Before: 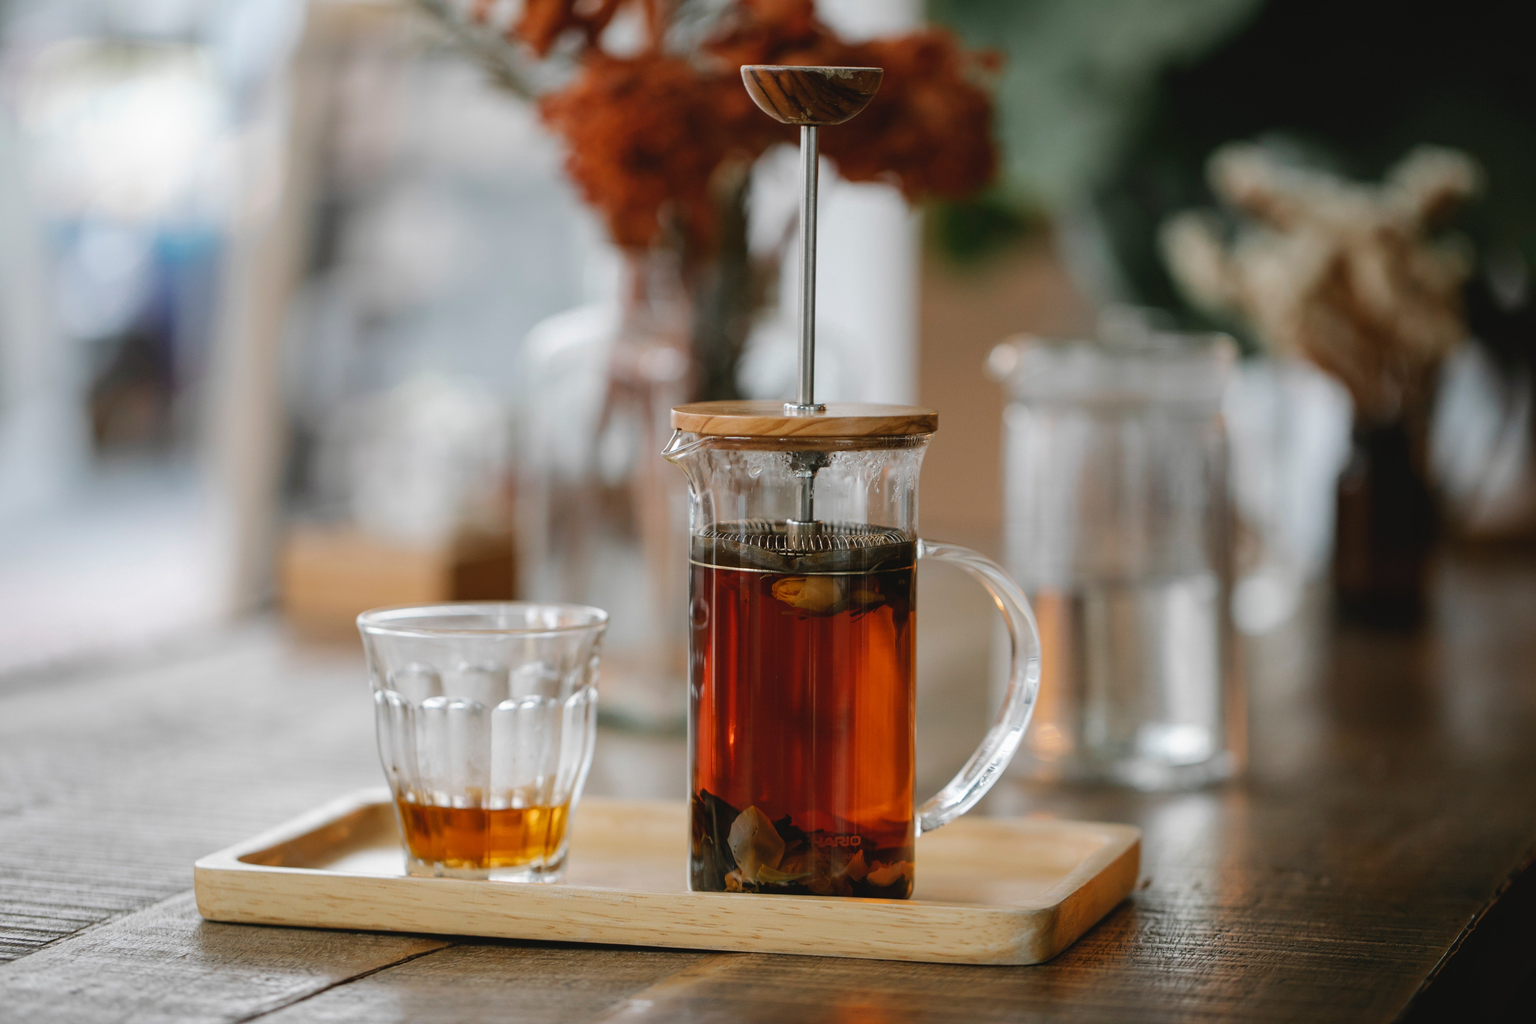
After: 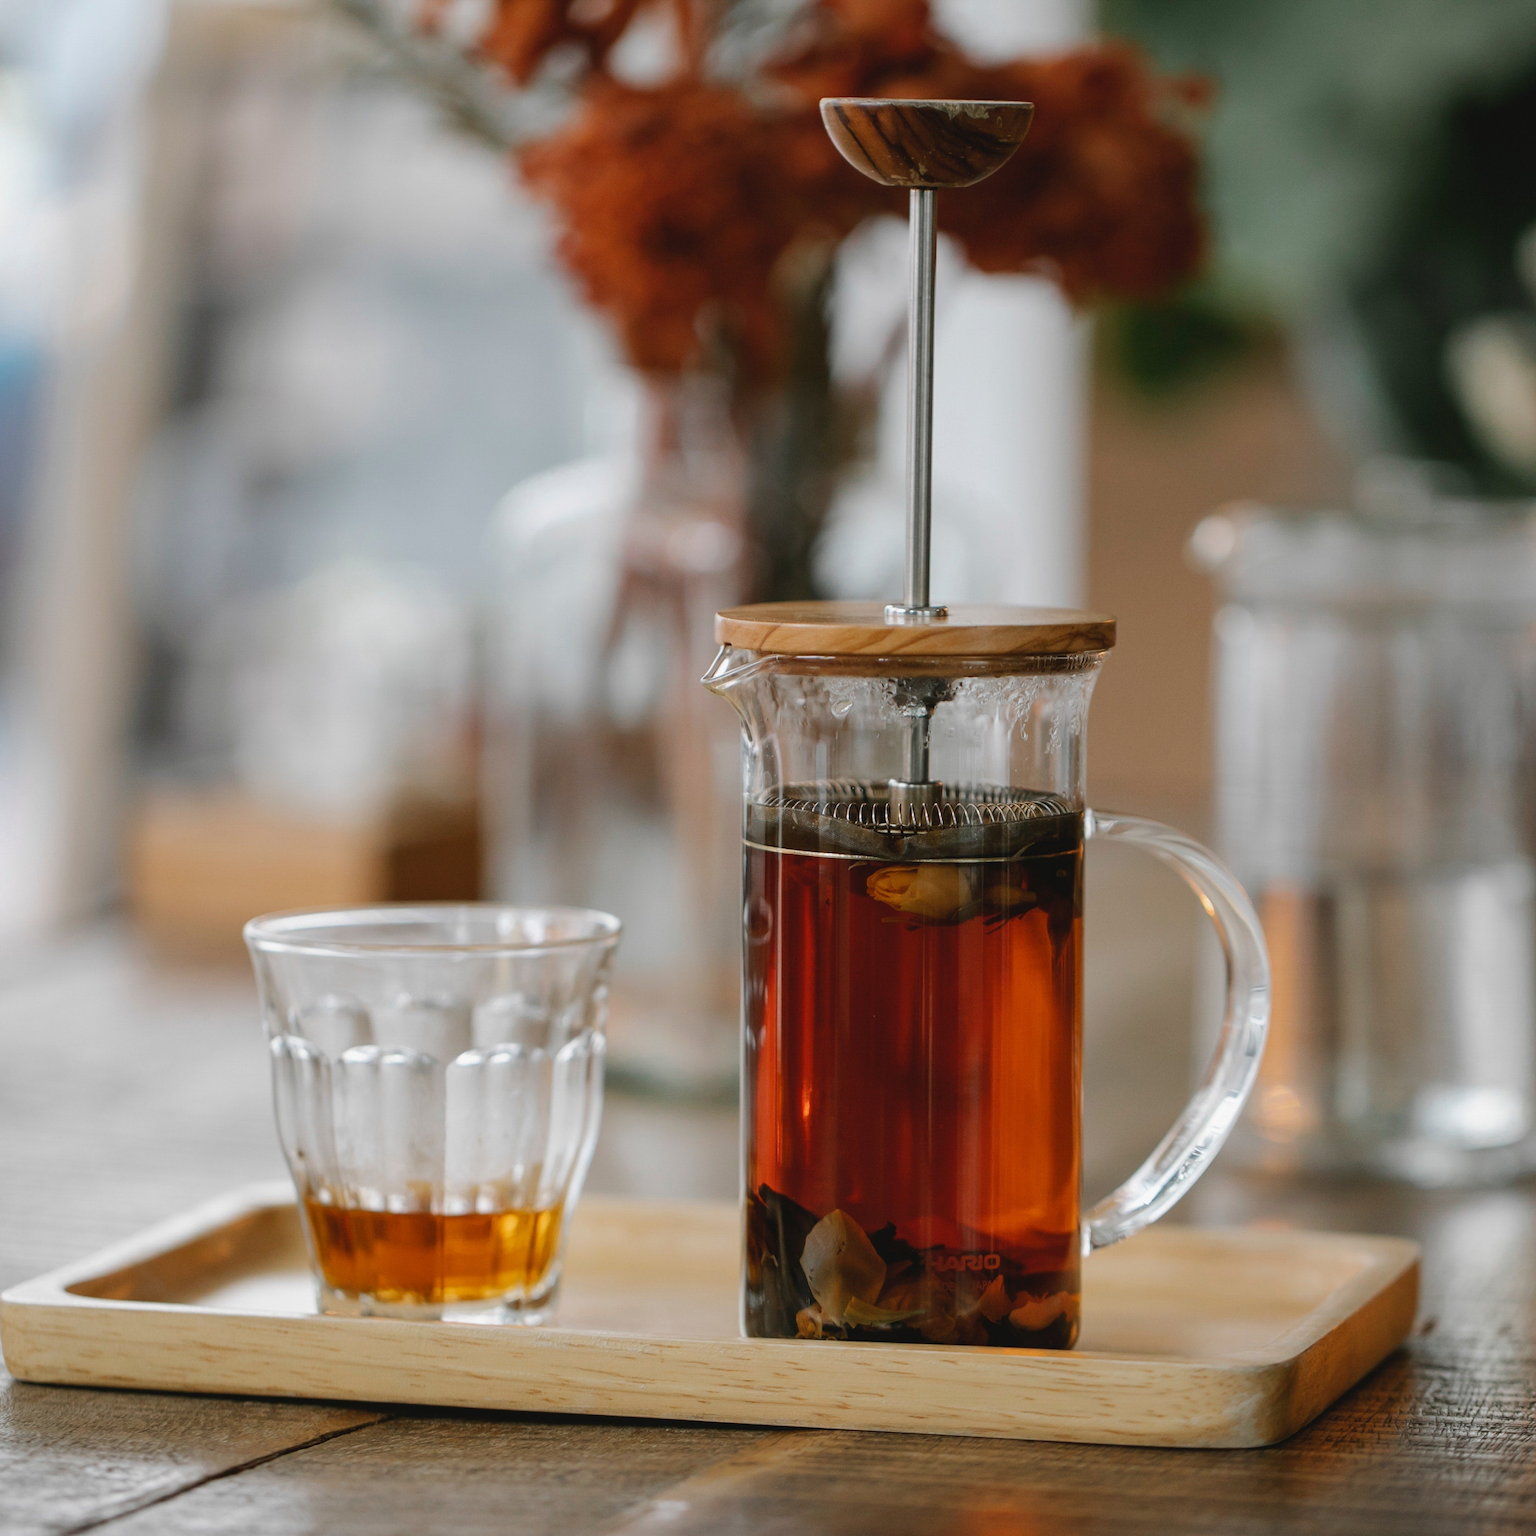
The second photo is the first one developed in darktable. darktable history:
exposure: exposure -0.064 EV, compensate highlight preservation false
crop and rotate: left 12.673%, right 20.66%
